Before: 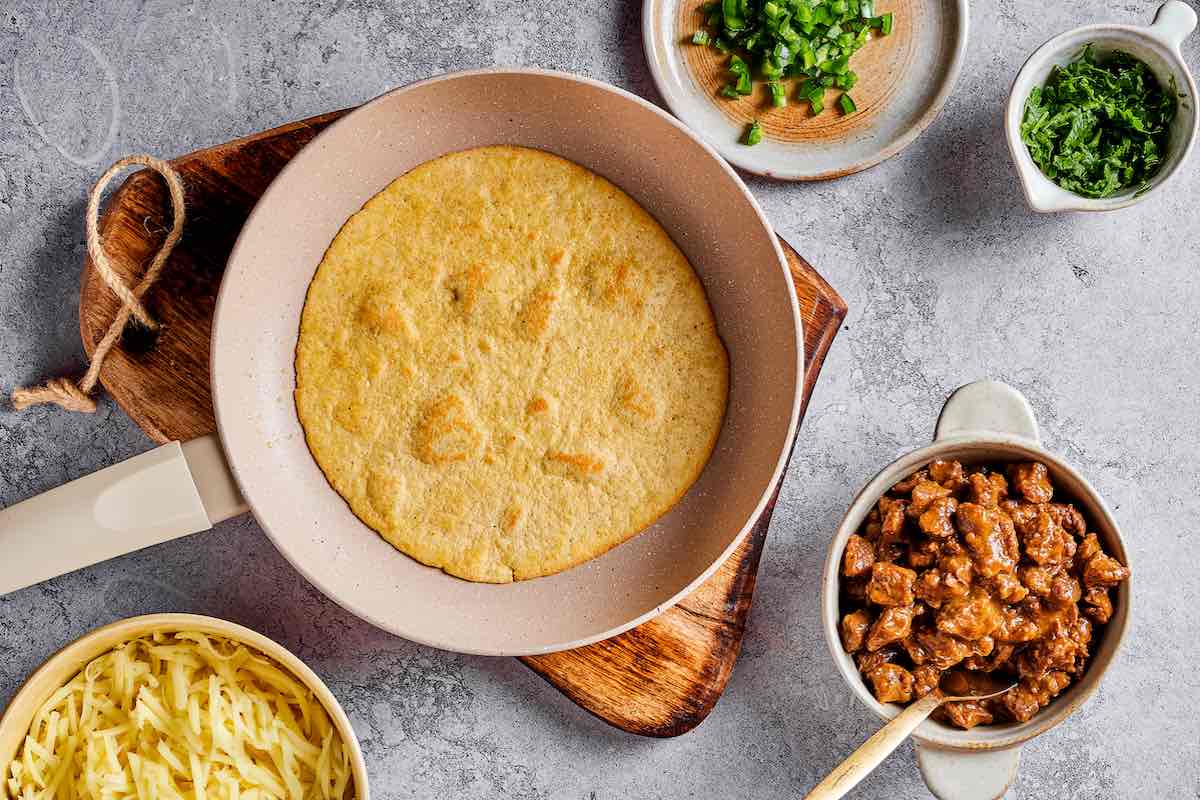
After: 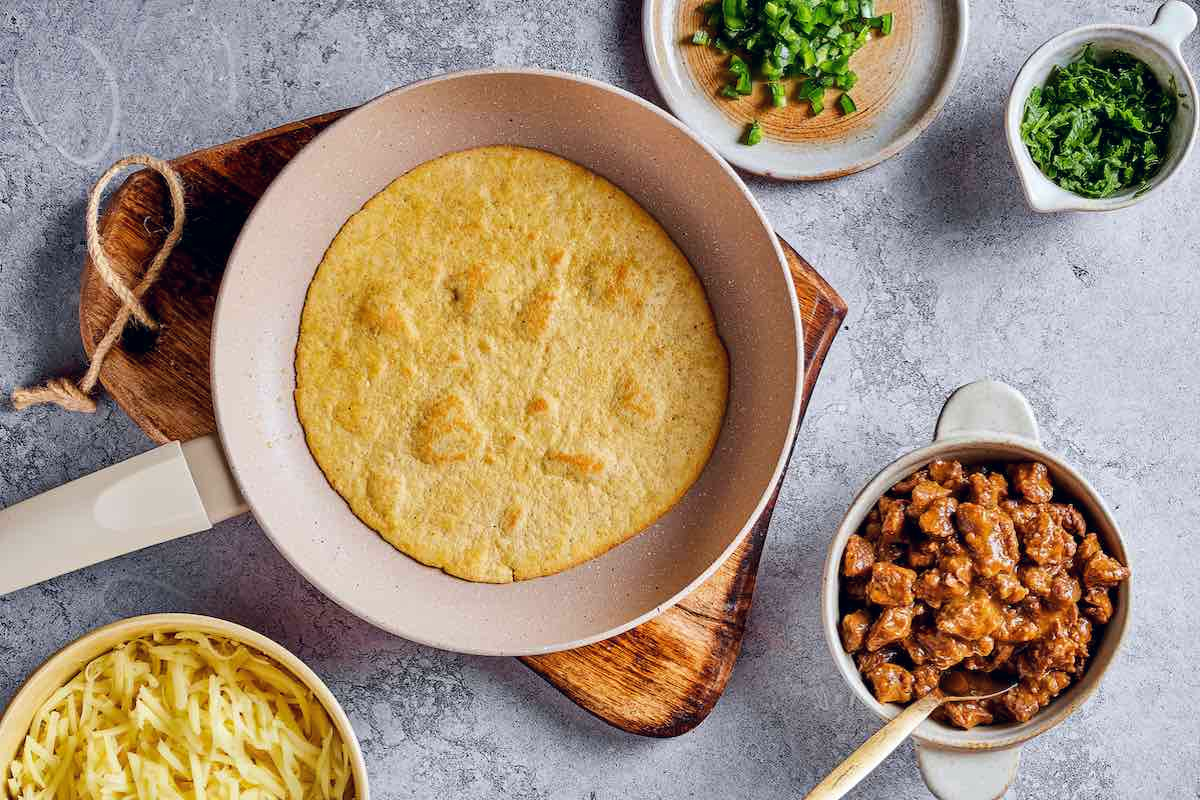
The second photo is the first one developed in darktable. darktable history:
white balance: red 0.974, blue 1.044
color correction: highlights a* 0.207, highlights b* 2.7, shadows a* -0.874, shadows b* -4.78
